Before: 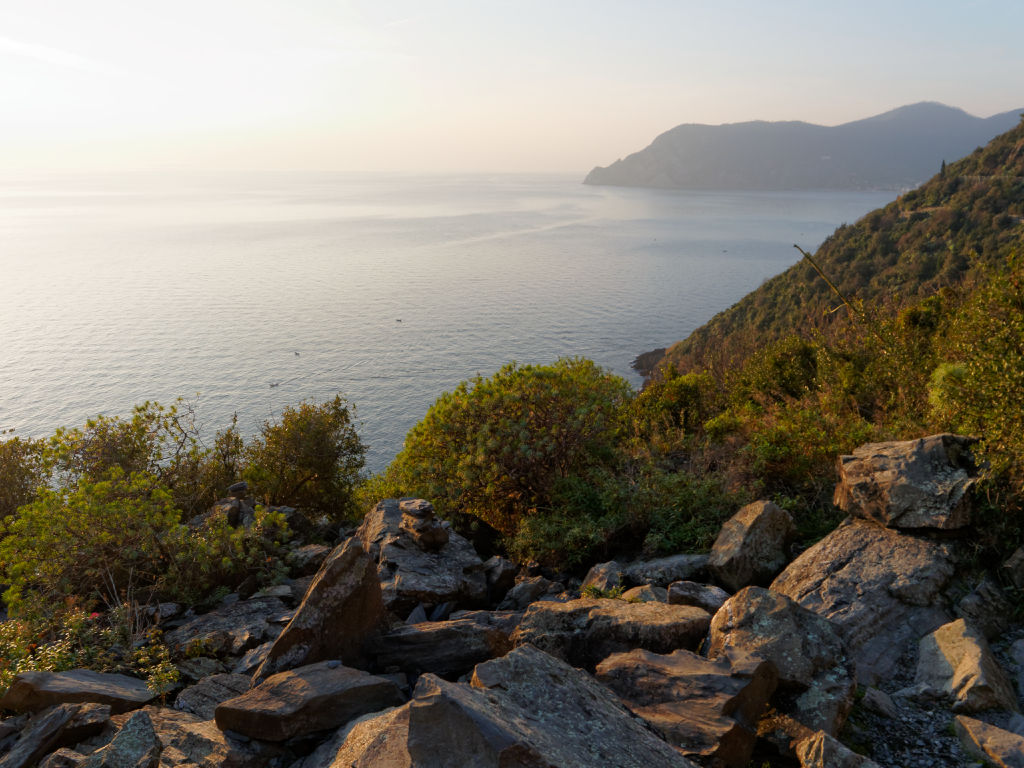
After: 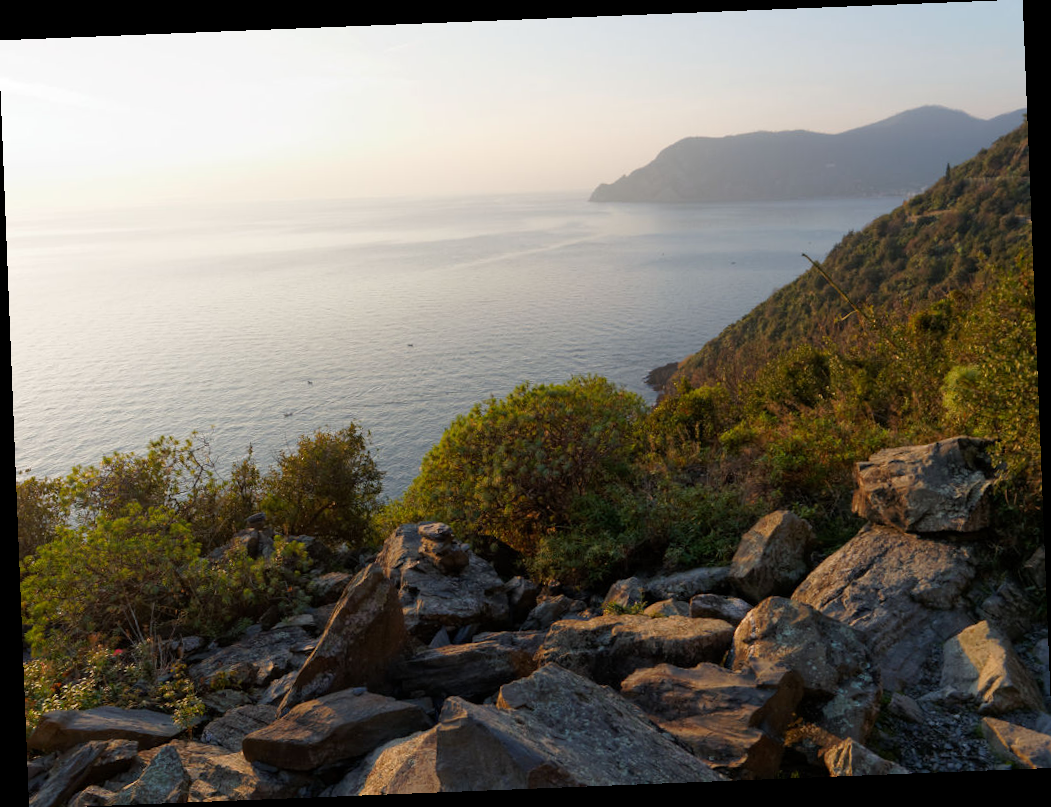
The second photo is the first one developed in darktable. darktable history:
crop and rotate: left 0.126%
rotate and perspective: rotation -2.29°, automatic cropping off
